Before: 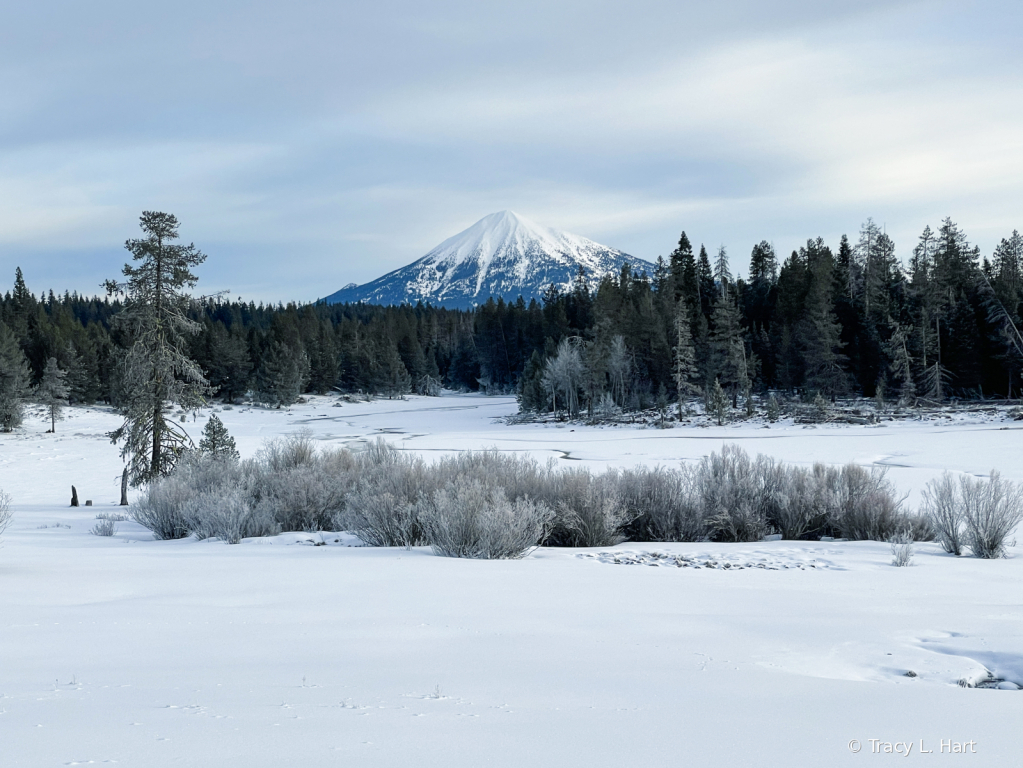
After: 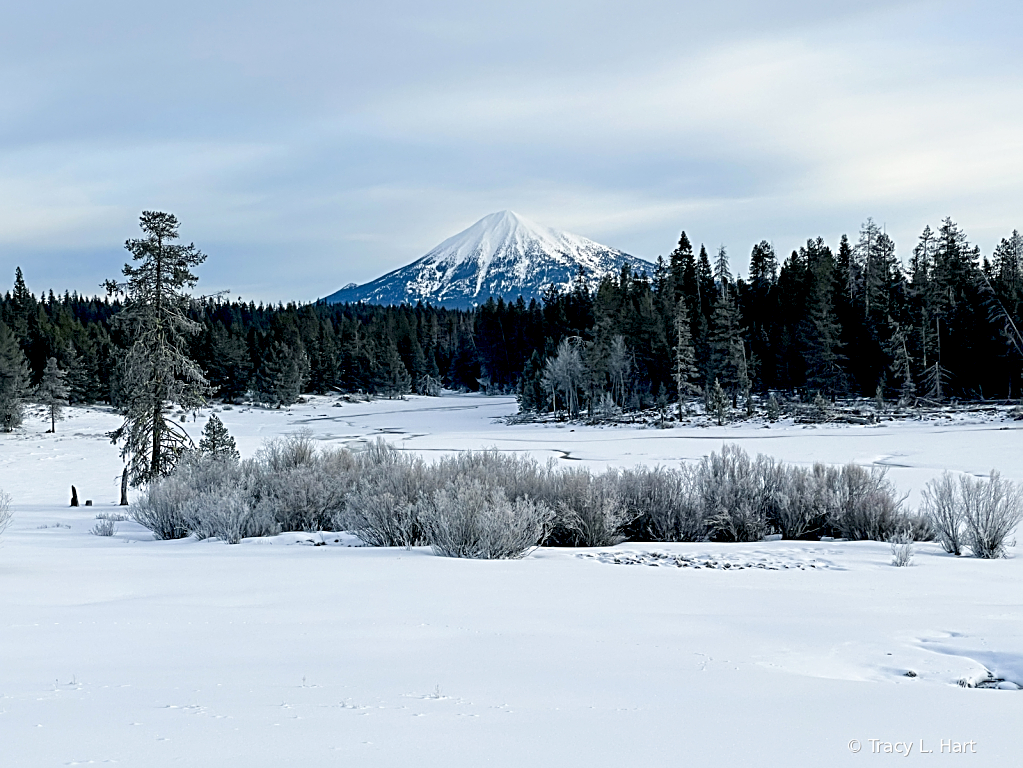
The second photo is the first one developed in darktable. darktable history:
shadows and highlights: shadows -70, highlights 35, soften with gaussian
sharpen: radius 2.676, amount 0.669
exposure: black level correction 0.012, compensate highlight preservation false
